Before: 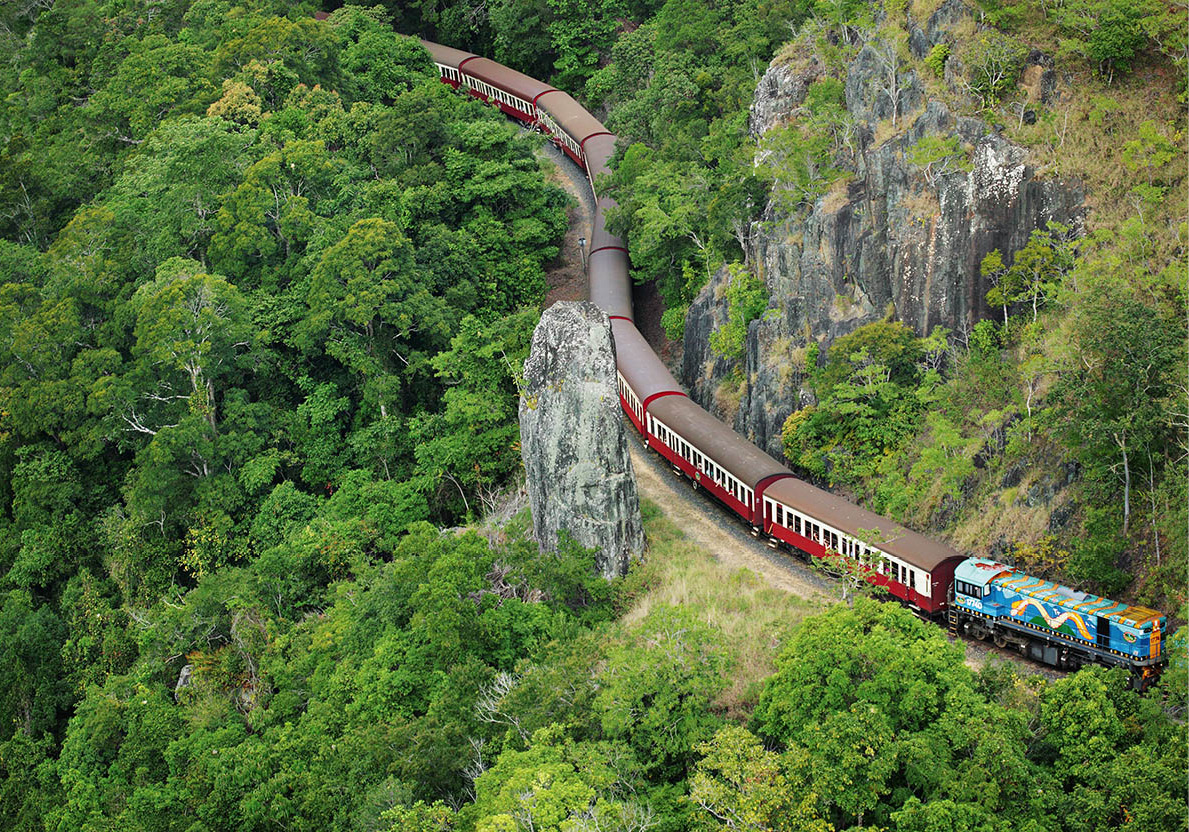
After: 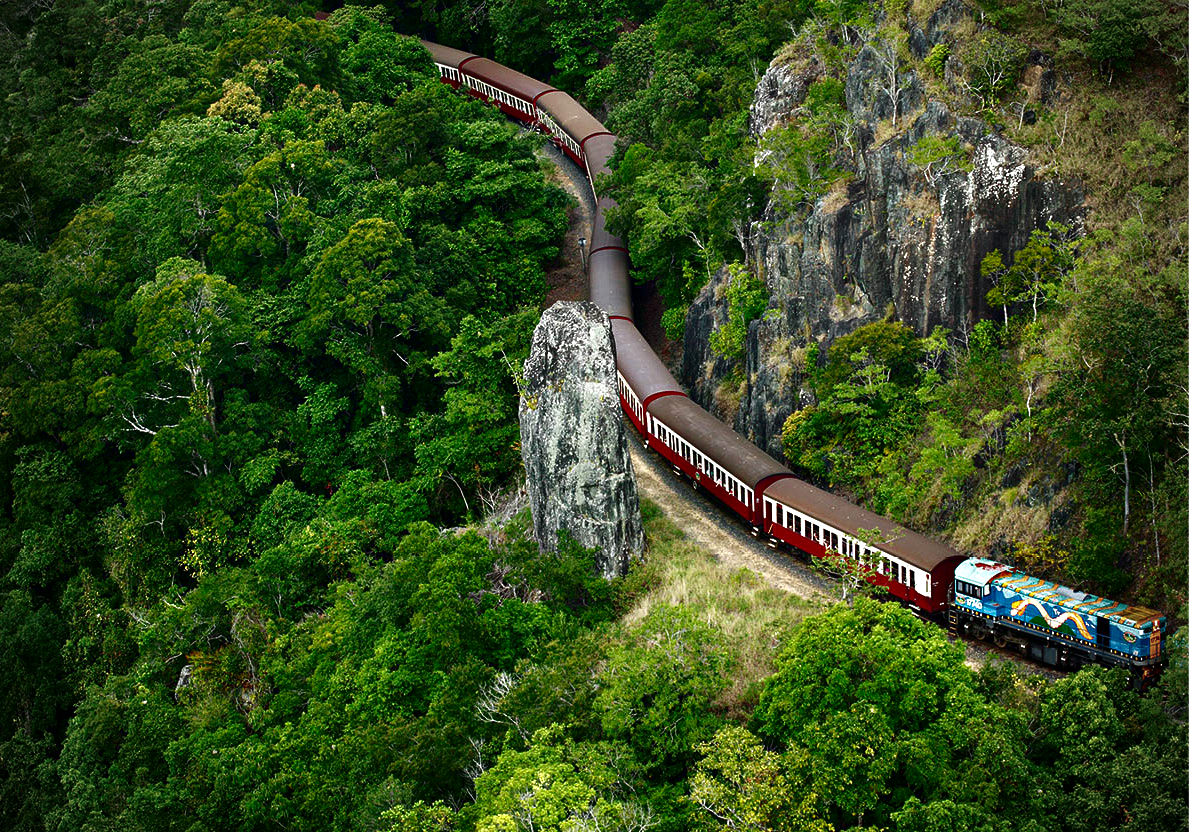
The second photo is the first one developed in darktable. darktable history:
contrast brightness saturation: brightness -0.508
exposure: black level correction 0, exposure 0.499 EV, compensate highlight preservation false
vignetting: unbound false
